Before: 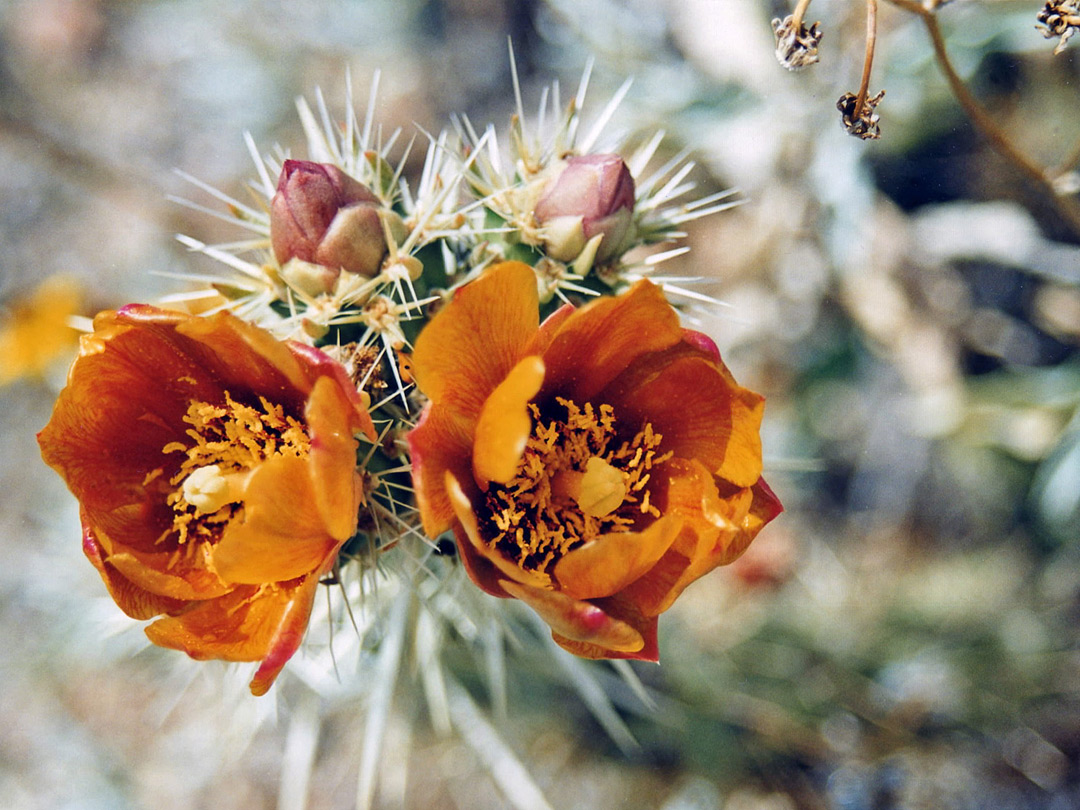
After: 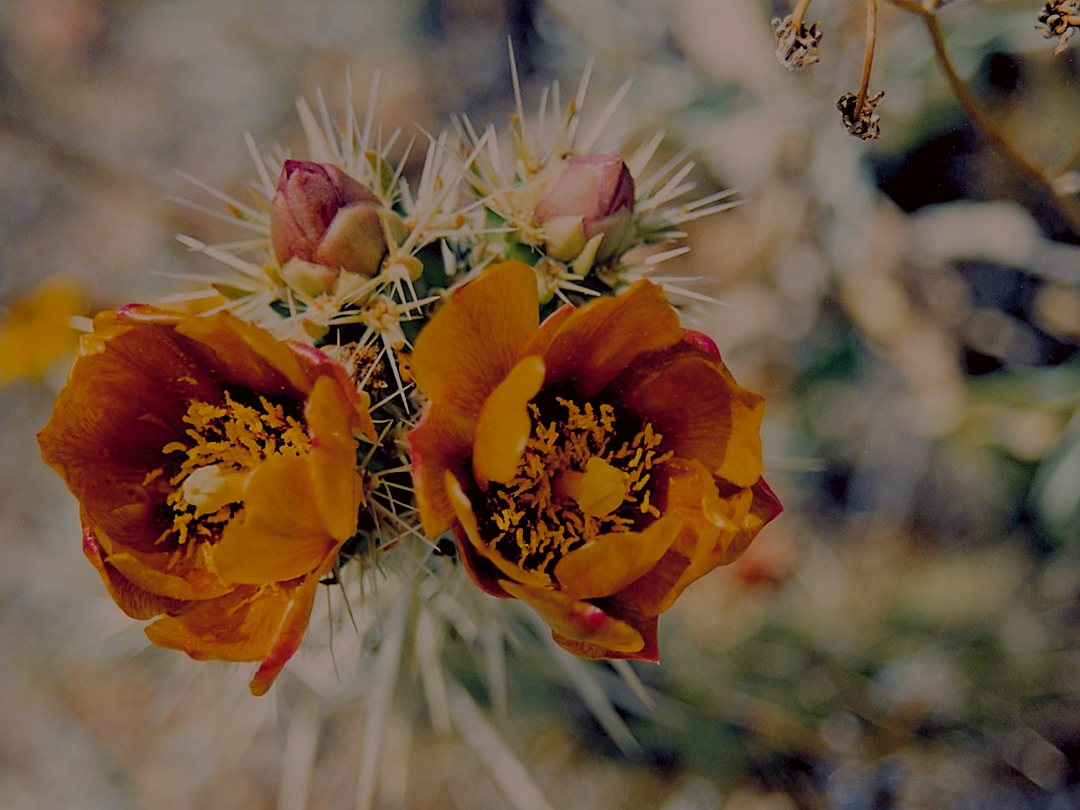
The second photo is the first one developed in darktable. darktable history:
color correction: highlights a* -0.886, highlights b* 4.49, shadows a* 3.62
color balance rgb: highlights gain › chroma 3.698%, highlights gain › hue 58.12°, global offset › luminance -1.441%, perceptual saturation grading › global saturation 29.828%, perceptual brilliance grading › global brilliance -47.776%, global vibrance 15.061%
sharpen: radius 1.853, amount 0.402, threshold 1.448
contrast brightness saturation: brightness 0.141
